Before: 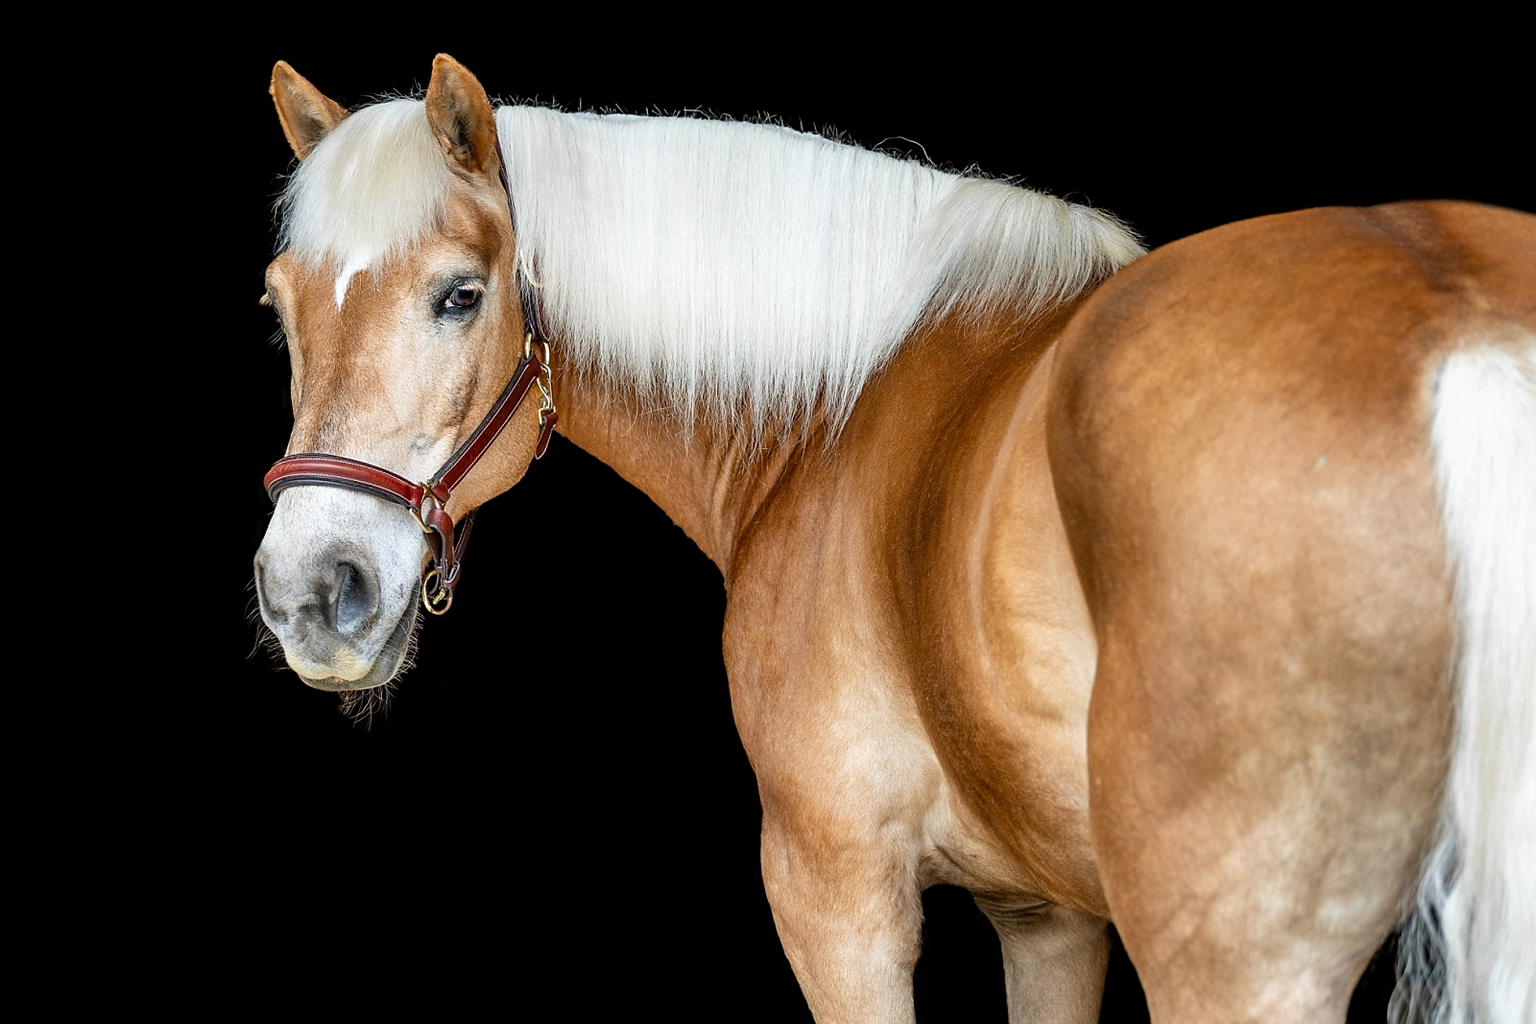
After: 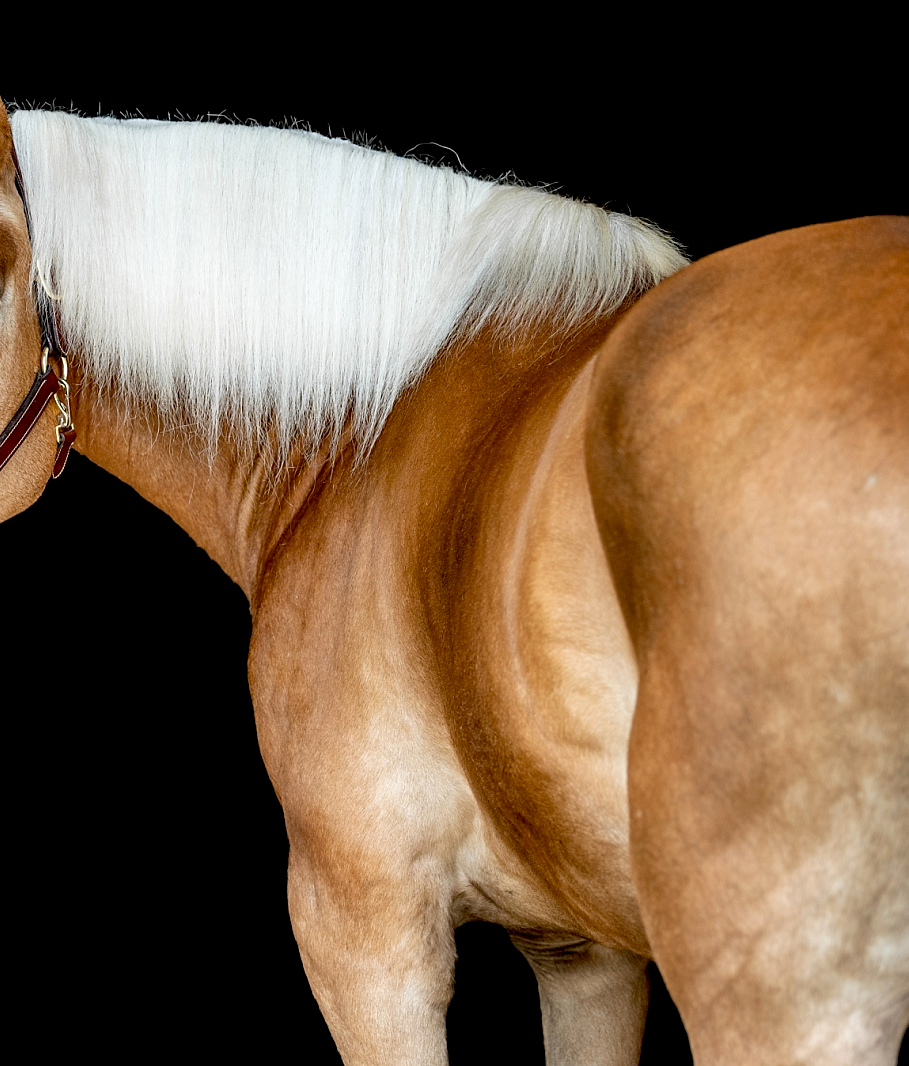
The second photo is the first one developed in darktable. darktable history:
crop: left 31.573%, top 0.016%, right 11.582%
exposure: black level correction 0.011, compensate exposure bias true, compensate highlight preservation false
